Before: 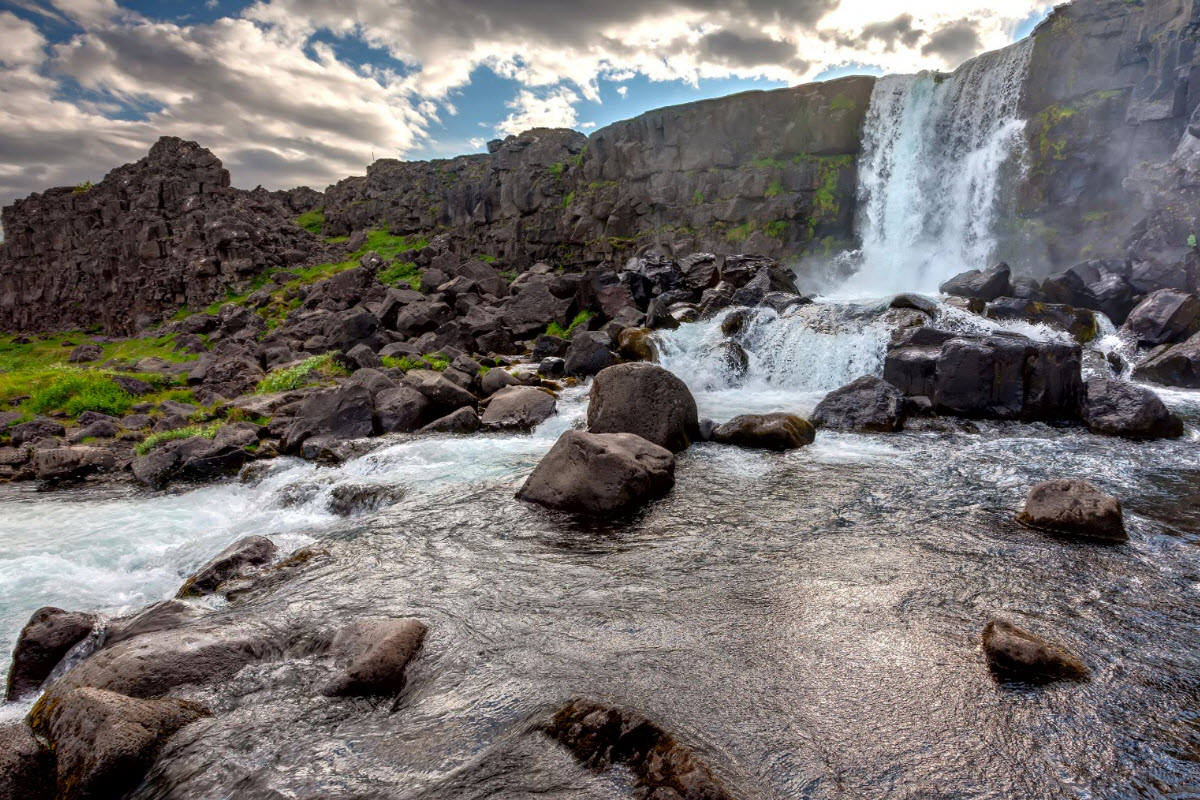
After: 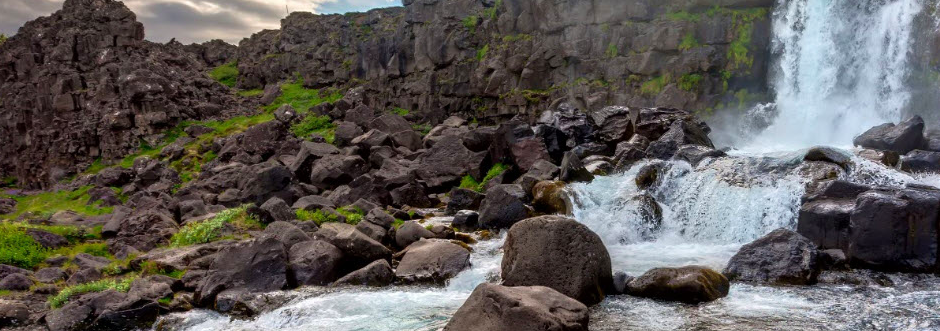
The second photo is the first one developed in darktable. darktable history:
crop: left 7.24%, top 18.412%, right 14.367%, bottom 40.09%
velvia: strength 15.08%
